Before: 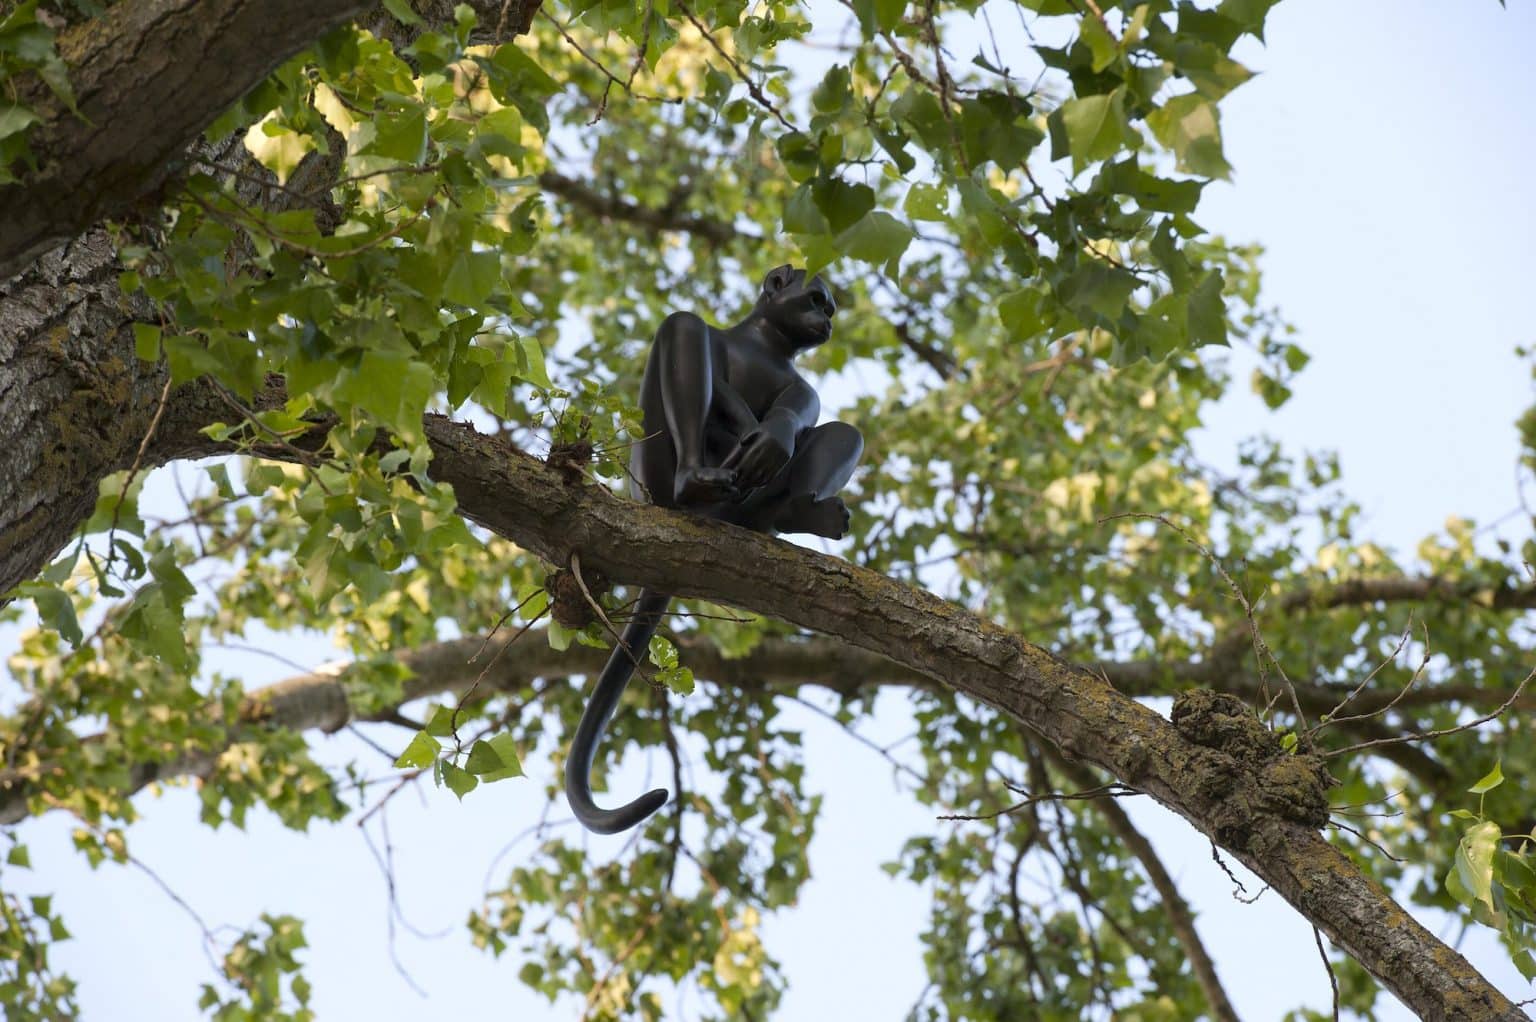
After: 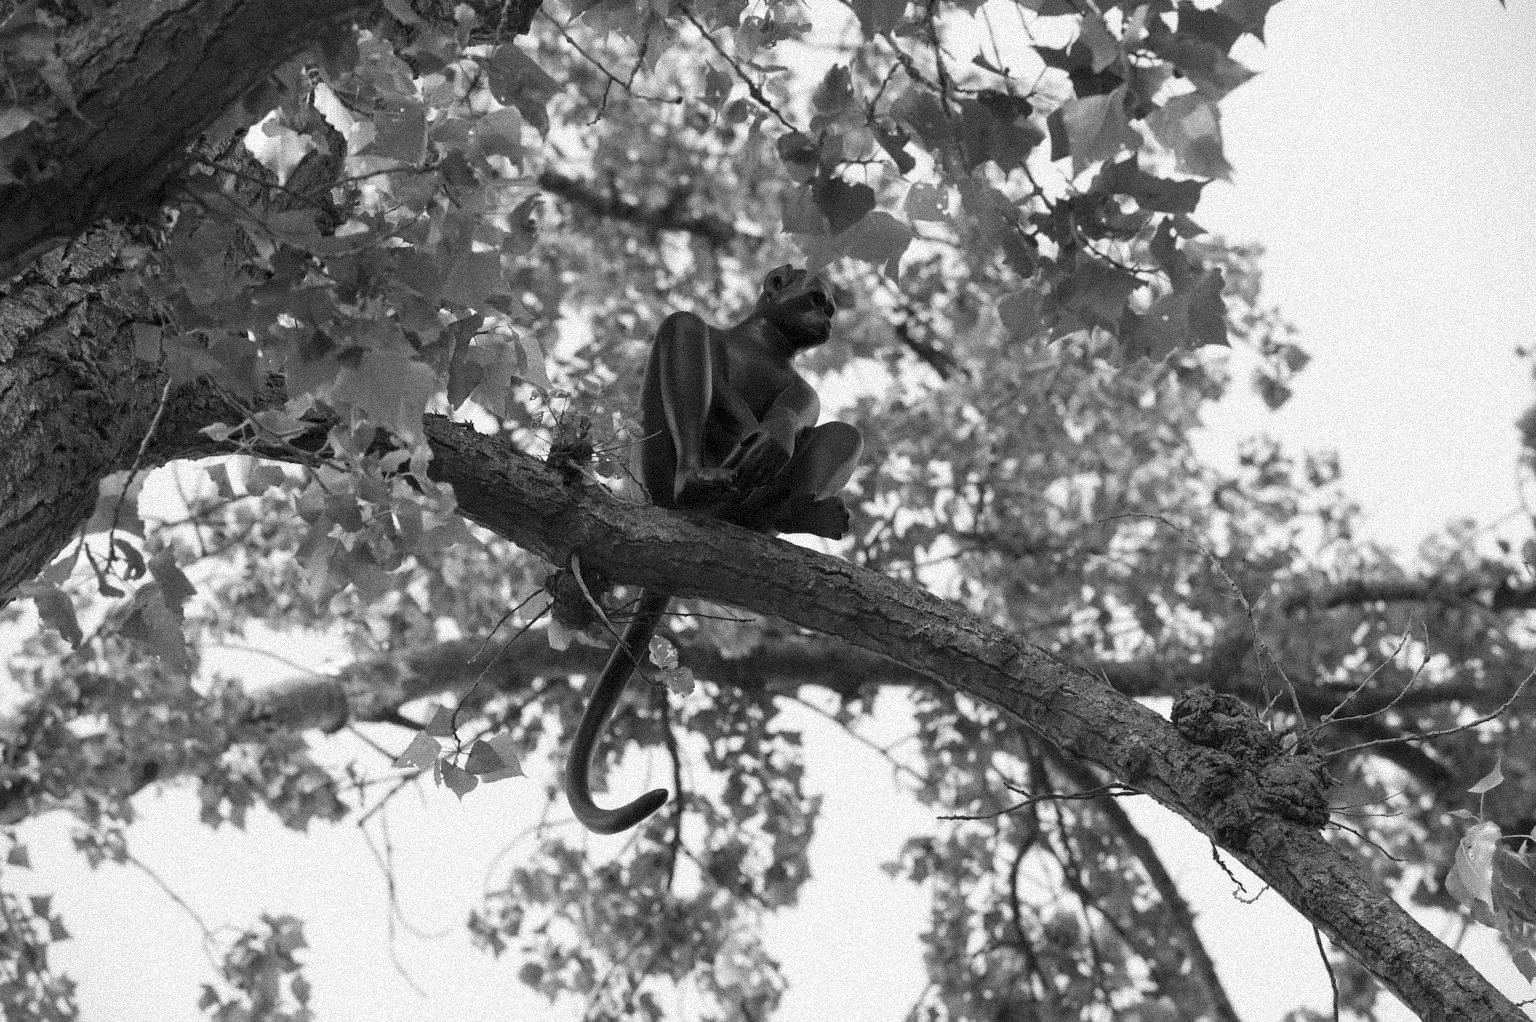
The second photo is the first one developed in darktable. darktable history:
monochrome: on, module defaults
grain: coarseness 9.38 ISO, strength 34.99%, mid-tones bias 0%
